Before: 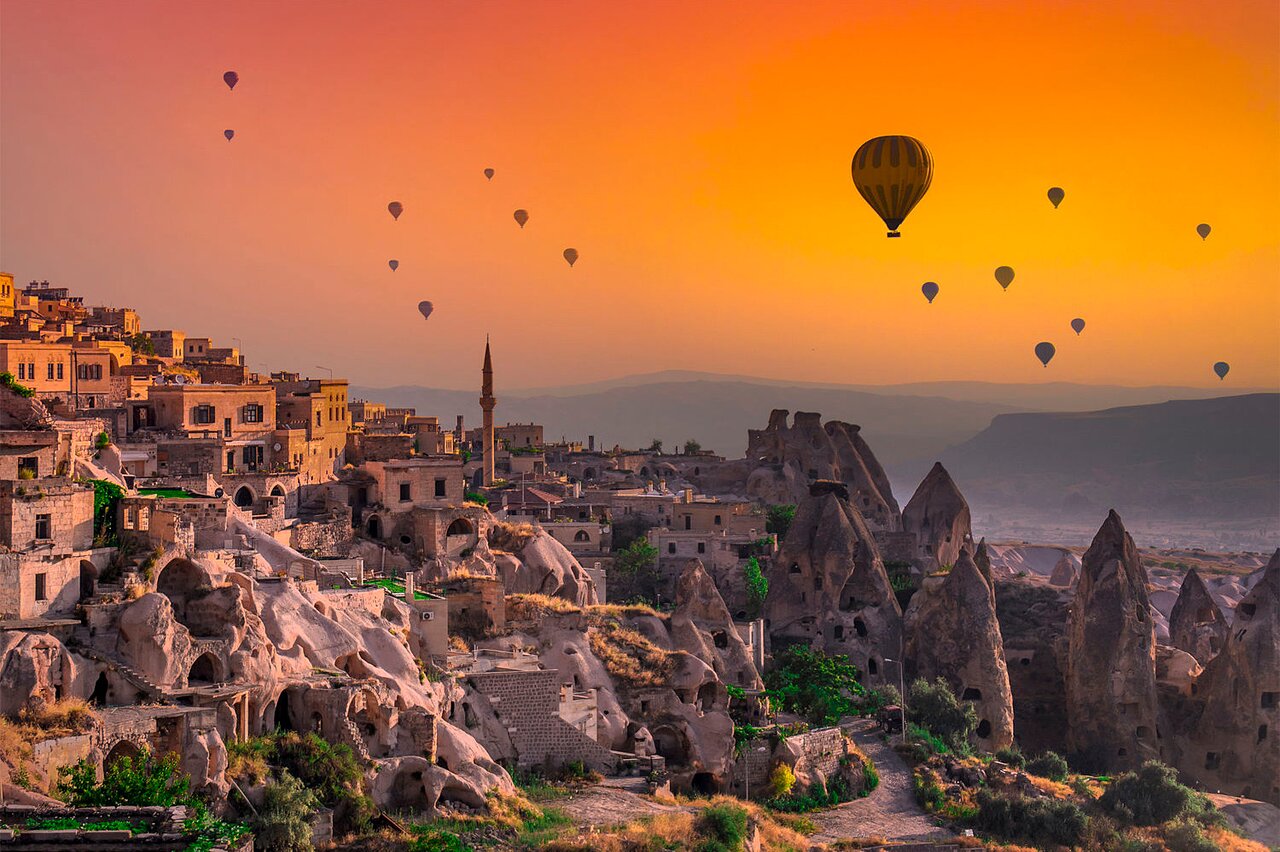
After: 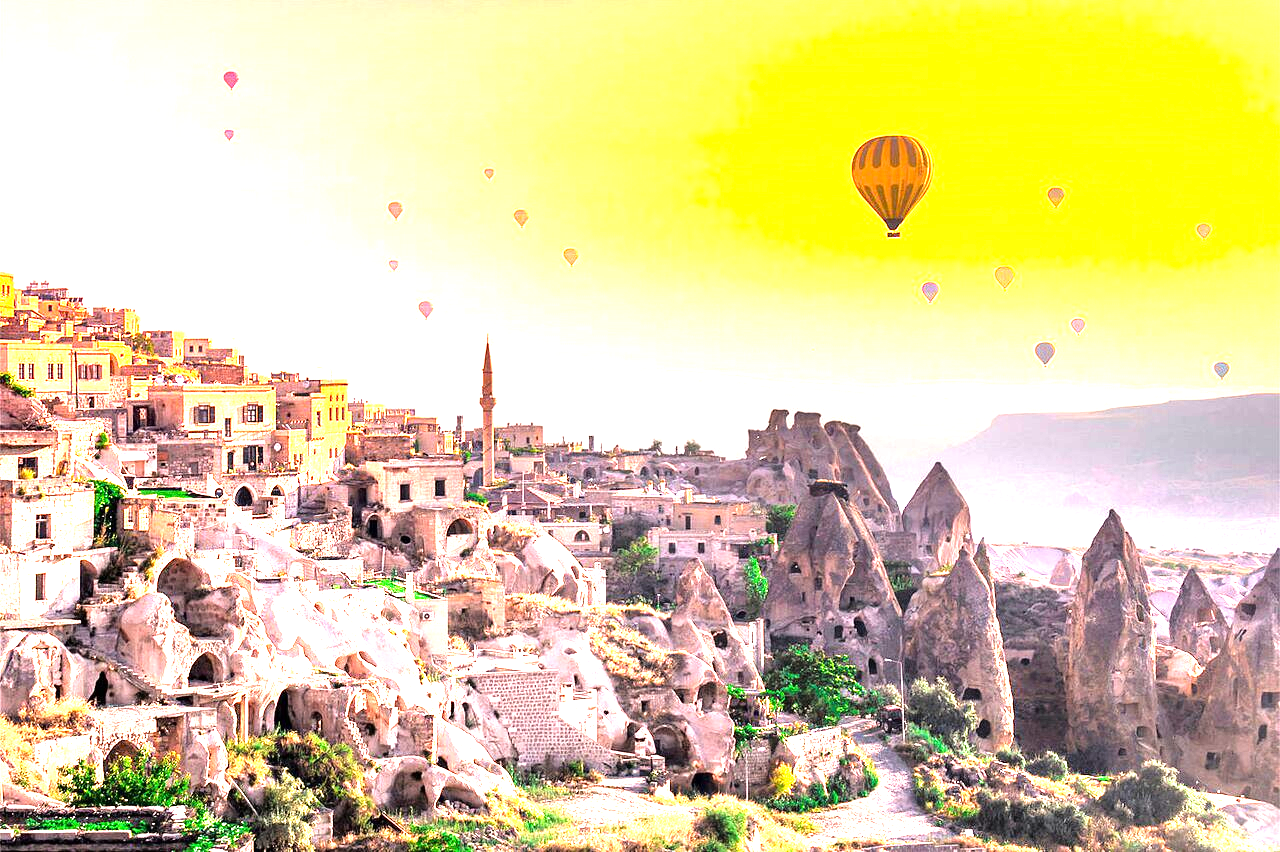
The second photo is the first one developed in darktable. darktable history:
tone equalizer: -8 EV -1.05 EV, -7 EV -1.04 EV, -6 EV -0.842 EV, -5 EV -0.566 EV, -3 EV 0.571 EV, -2 EV 0.839 EV, -1 EV 1.01 EV, +0 EV 1.06 EV, mask exposure compensation -0.489 EV
exposure: exposure 2.029 EV, compensate highlight preservation false
